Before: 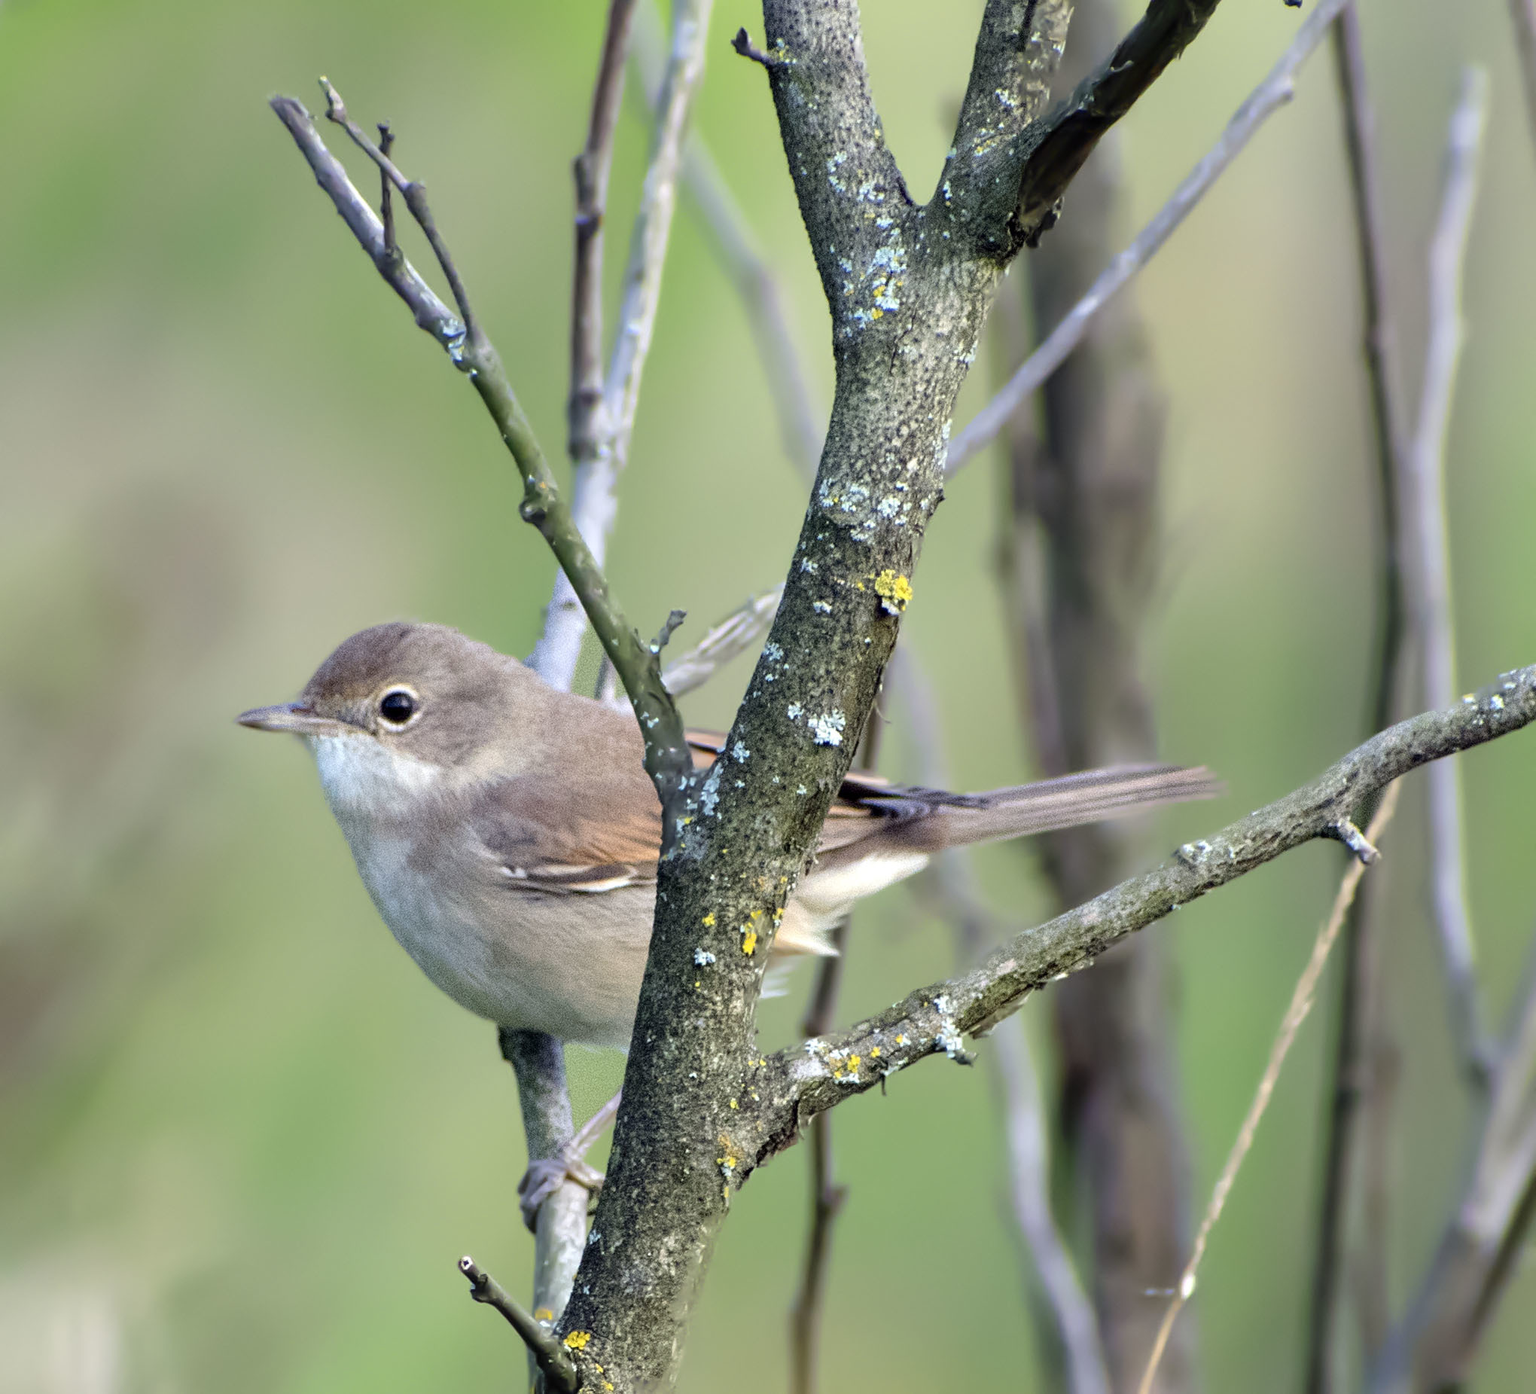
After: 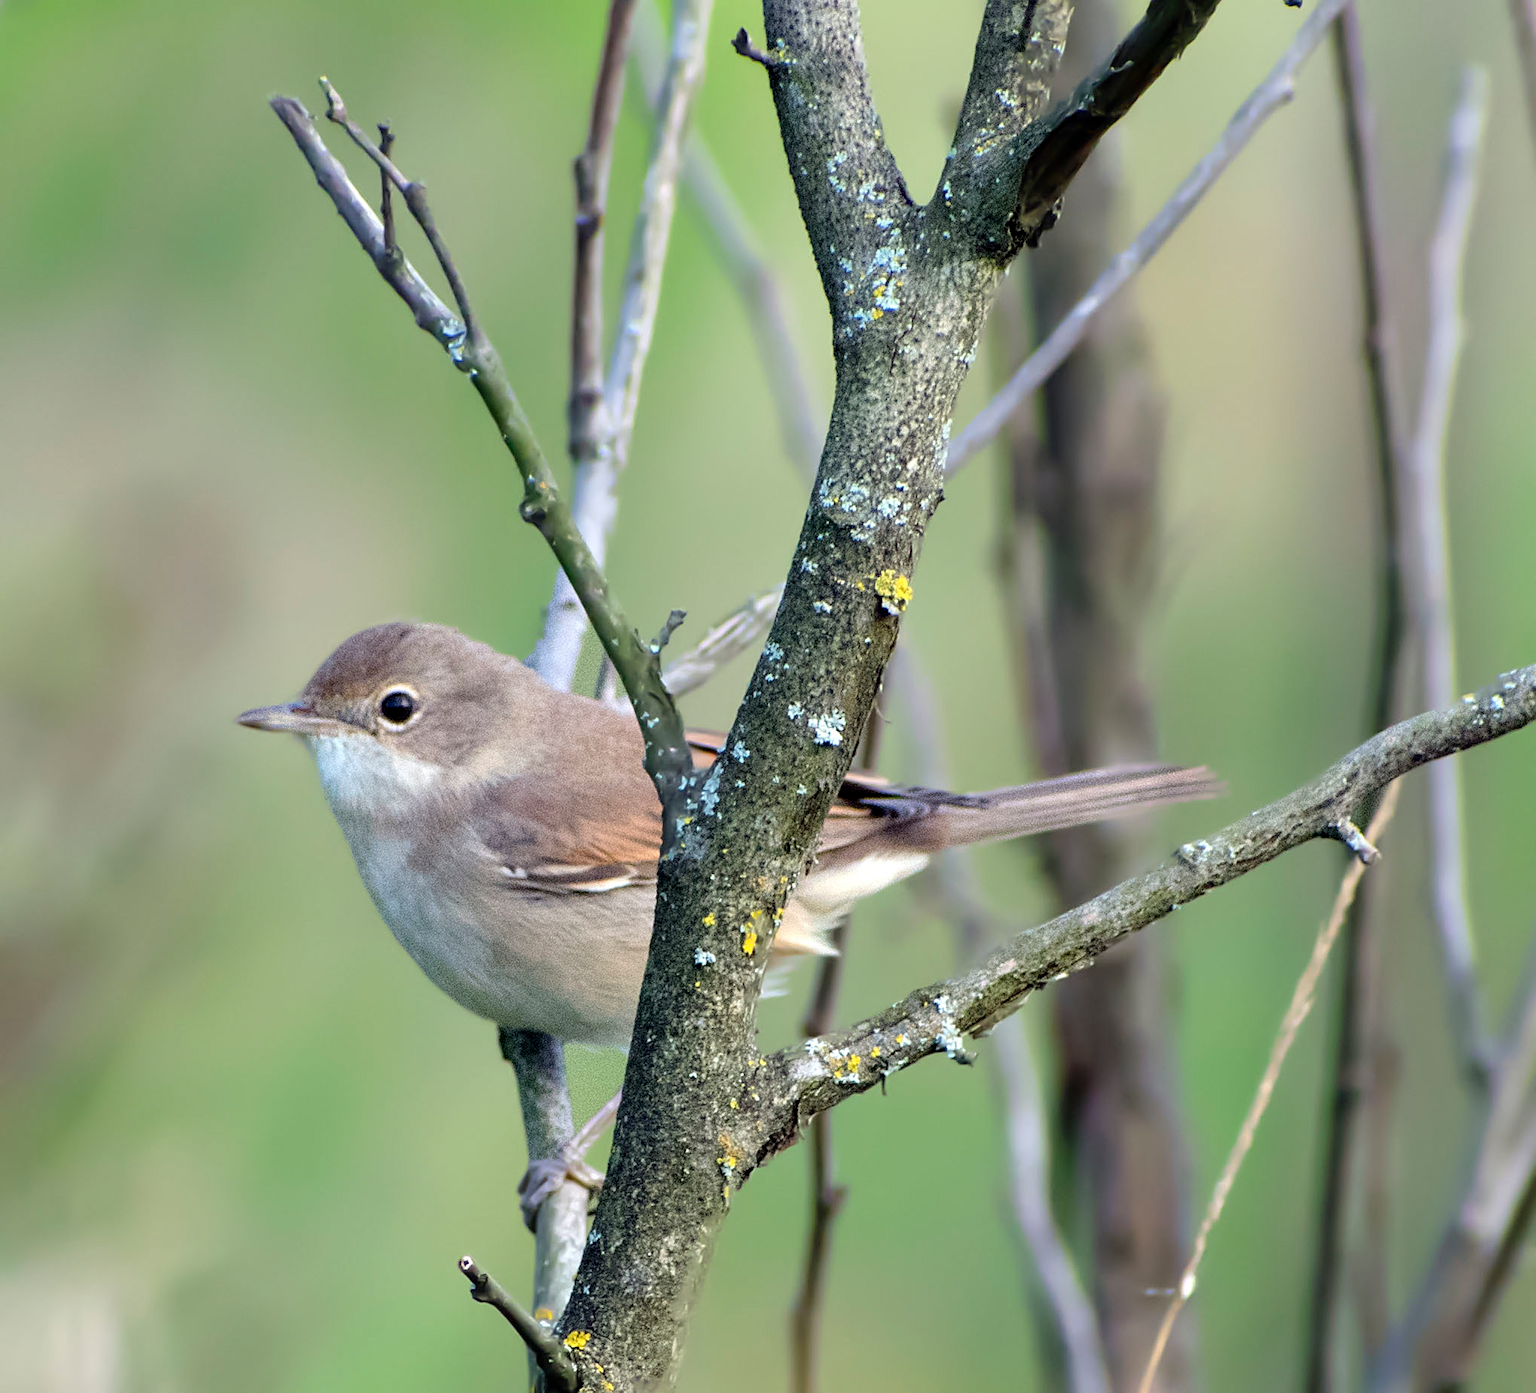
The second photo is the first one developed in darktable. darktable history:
sharpen: amount 0.216
